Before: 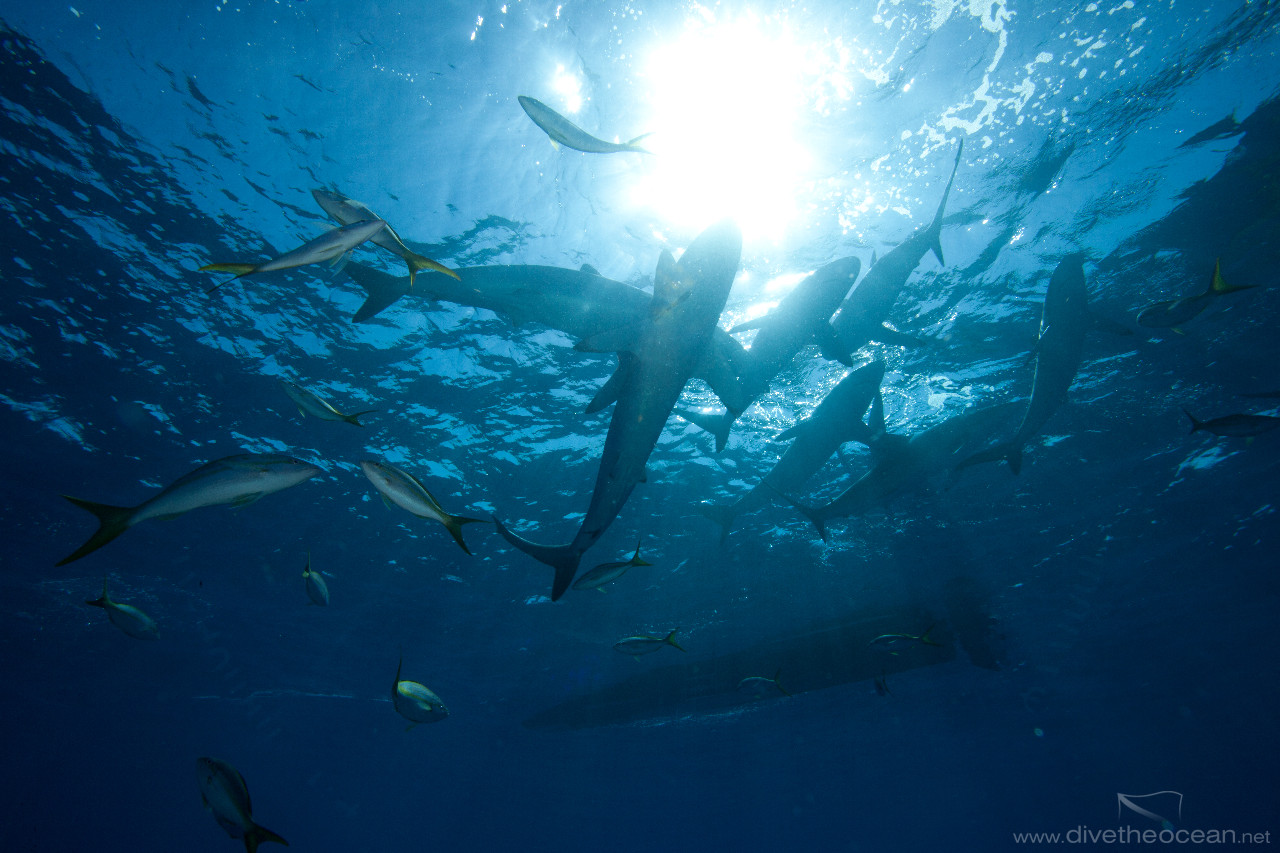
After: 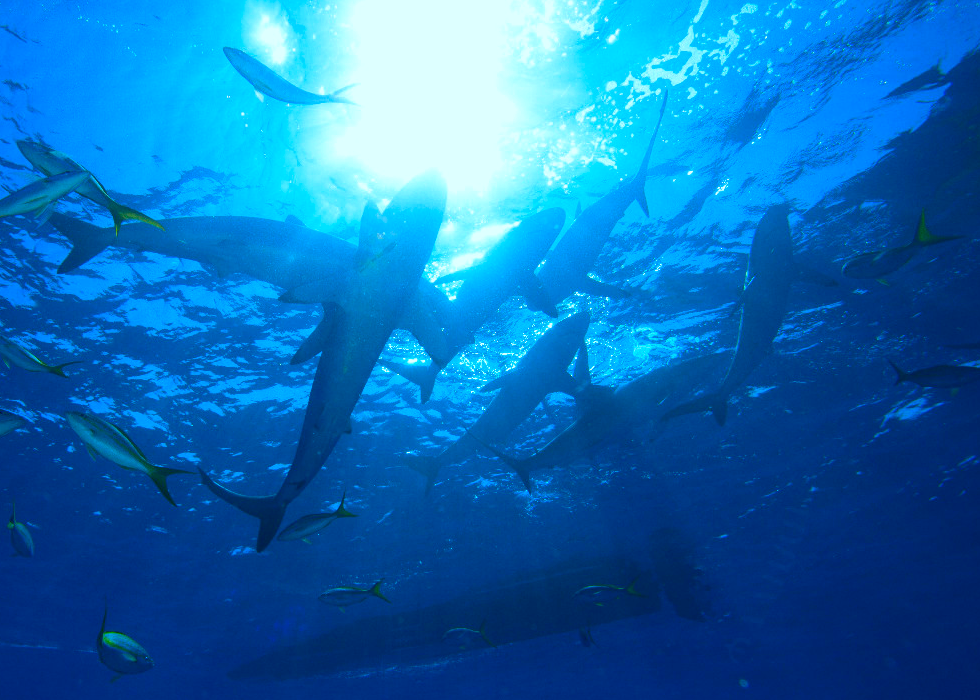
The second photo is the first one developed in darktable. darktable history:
rgb curve: curves: ch0 [(0, 0) (0.093, 0.159) (0.241, 0.265) (0.414, 0.42) (1, 1)], compensate middle gray true, preserve colors basic power
white balance: red 0.924, blue 1.095
crop: left 23.095%, top 5.827%, bottom 11.854%
color contrast: green-magenta contrast 1.55, blue-yellow contrast 1.83
